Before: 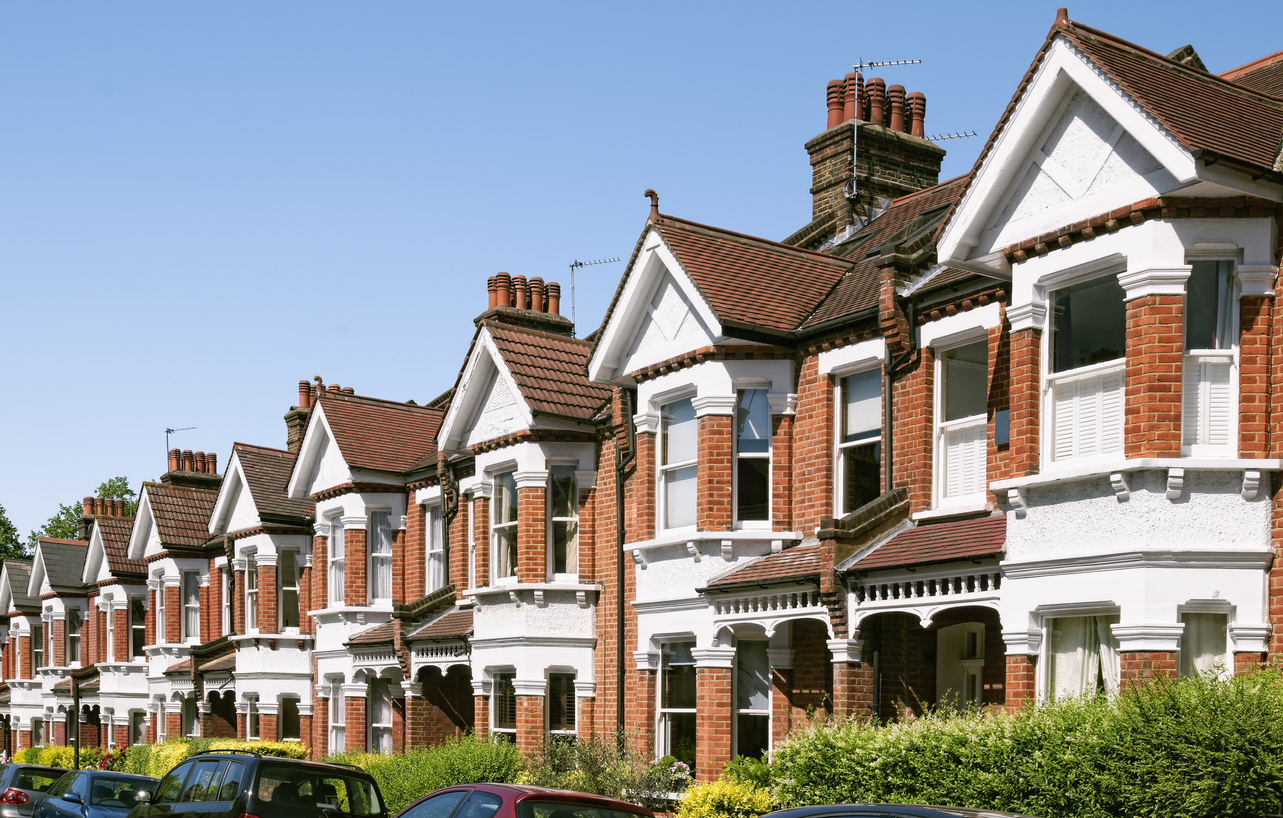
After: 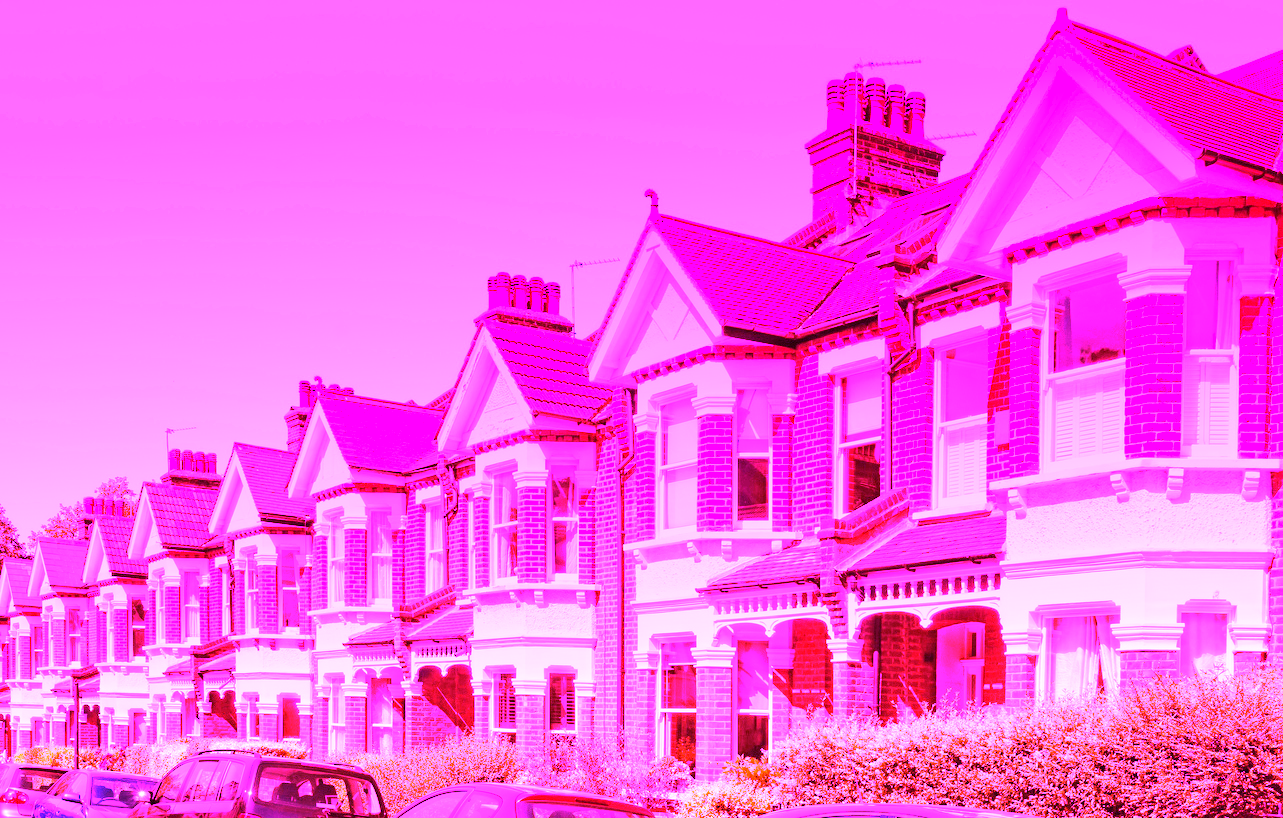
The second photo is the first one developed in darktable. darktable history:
tone equalizer: on, module defaults
graduated density: density 0.38 EV, hardness 21%, rotation -6.11°, saturation 32%
exposure: exposure 0.02 EV, compensate highlight preservation false
white balance: red 8, blue 8
